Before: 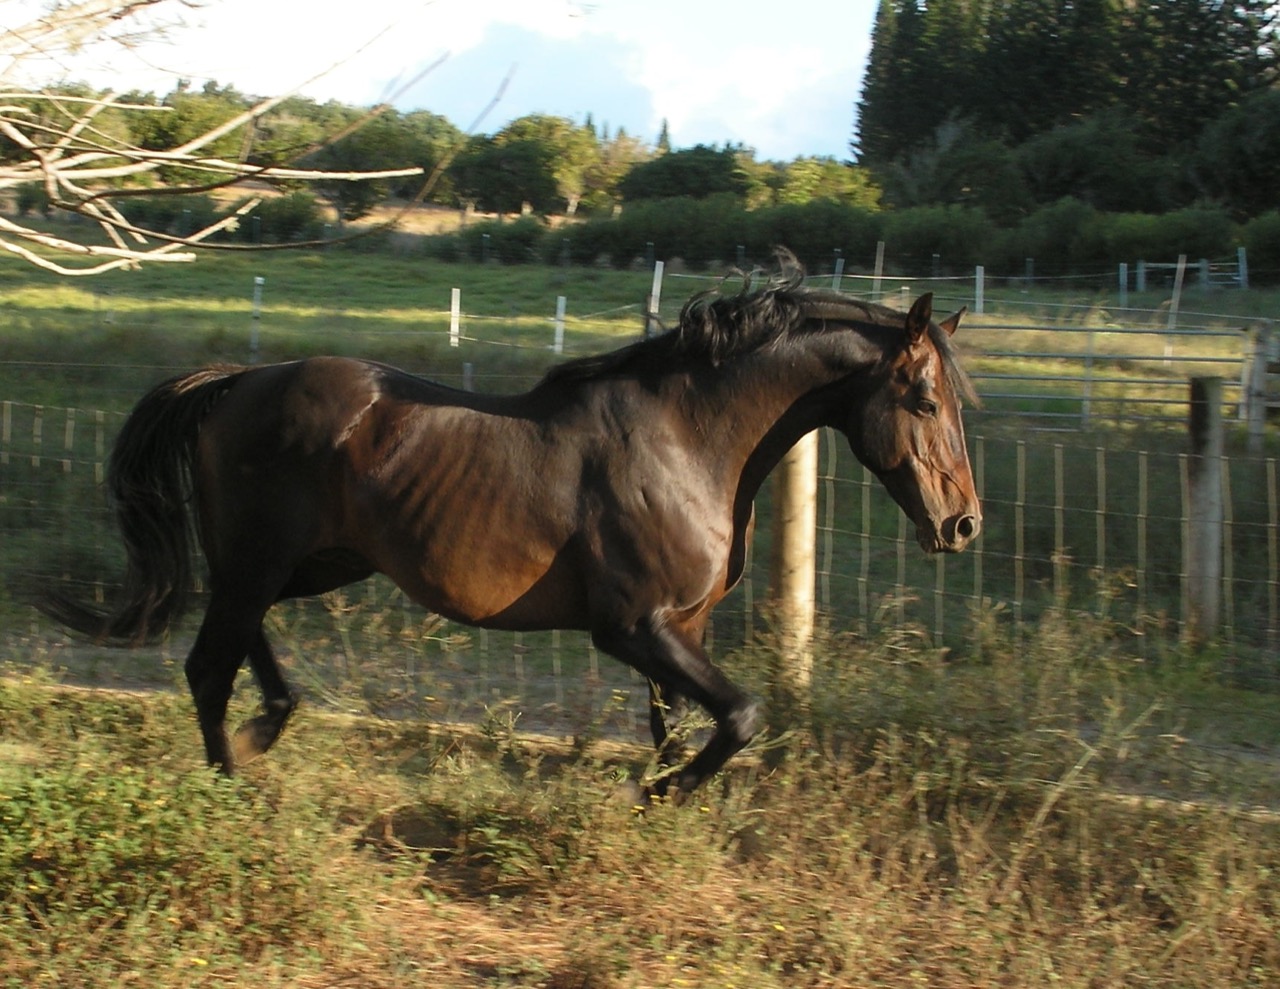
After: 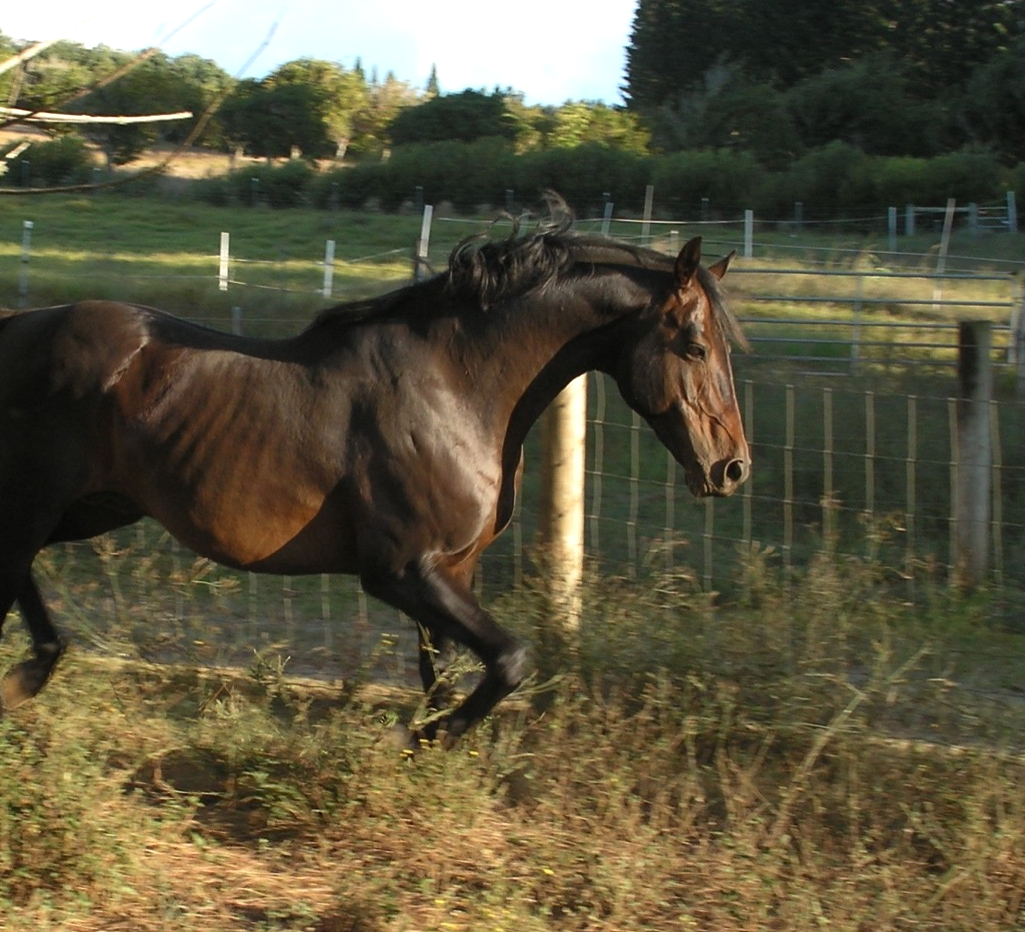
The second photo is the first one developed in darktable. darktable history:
crop and rotate: left 18.122%, top 5.759%, right 1.771%
tone equalizer: -8 EV 0 EV, -7 EV 0.002 EV, -6 EV -0.005 EV, -5 EV -0.012 EV, -4 EV -0.058 EV, -3 EV -0.214 EV, -2 EV -0.29 EV, -1 EV 0.082 EV, +0 EV 0.301 EV
